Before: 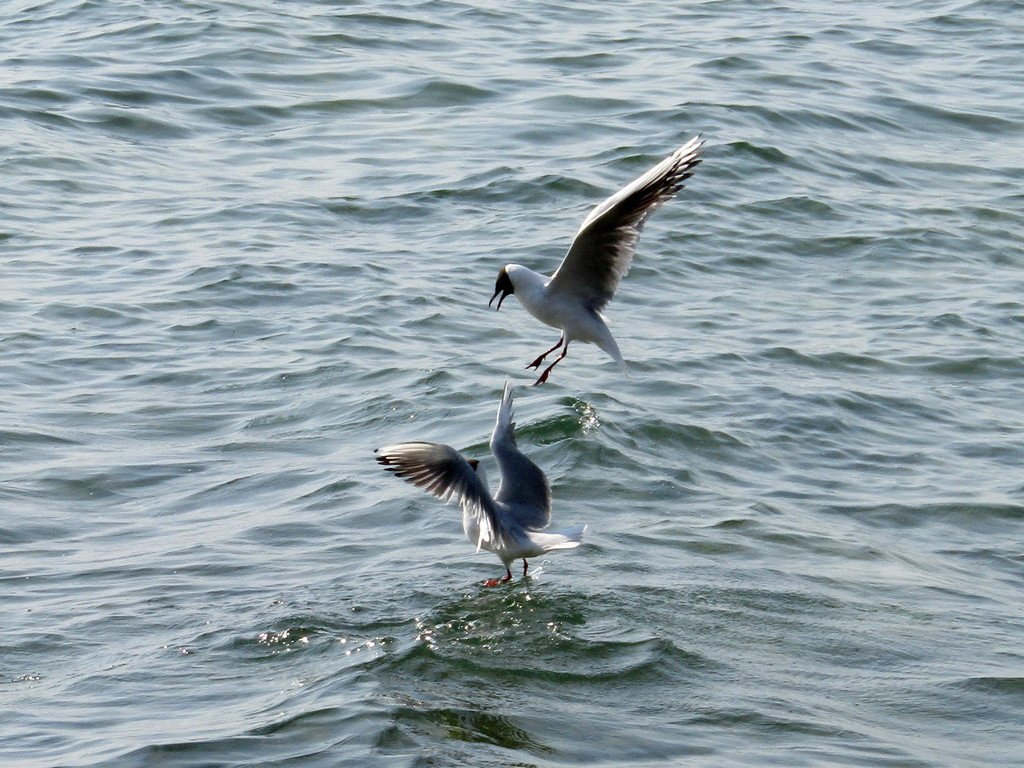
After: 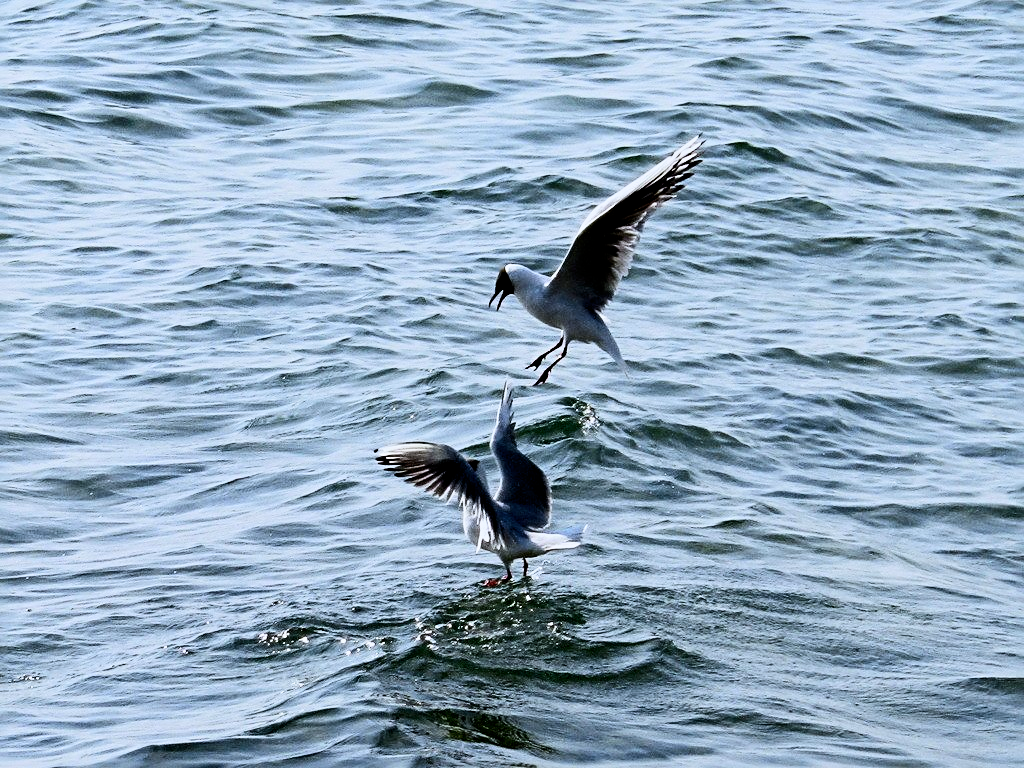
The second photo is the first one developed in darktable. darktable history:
white balance: red 0.954, blue 1.079
filmic rgb: middle gray luminance 18.42%, black relative exposure -9 EV, white relative exposure 3.75 EV, threshold 6 EV, target black luminance 0%, hardness 4.85, latitude 67.35%, contrast 0.955, highlights saturation mix 20%, shadows ↔ highlights balance 21.36%, add noise in highlights 0, preserve chrominance luminance Y, color science v3 (2019), use custom middle-gray values true, iterations of high-quality reconstruction 0, contrast in highlights soft, enable highlight reconstruction true
contrast brightness saturation: contrast 0.28
sharpen: radius 3.119
color balance: contrast 8.5%, output saturation 105%
